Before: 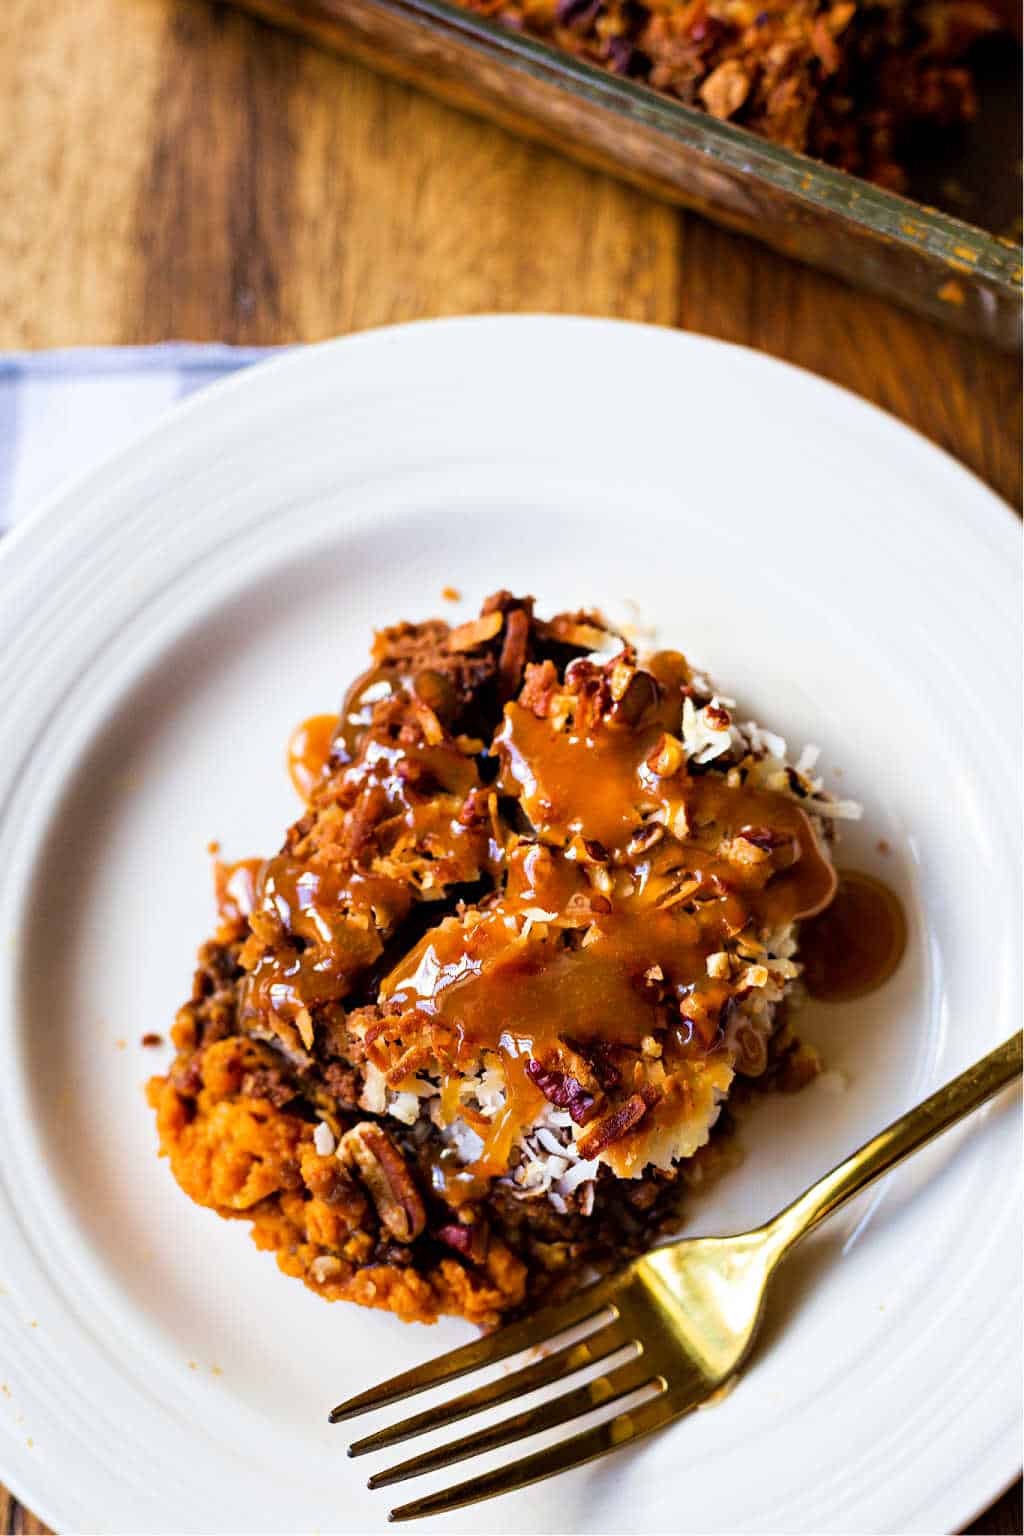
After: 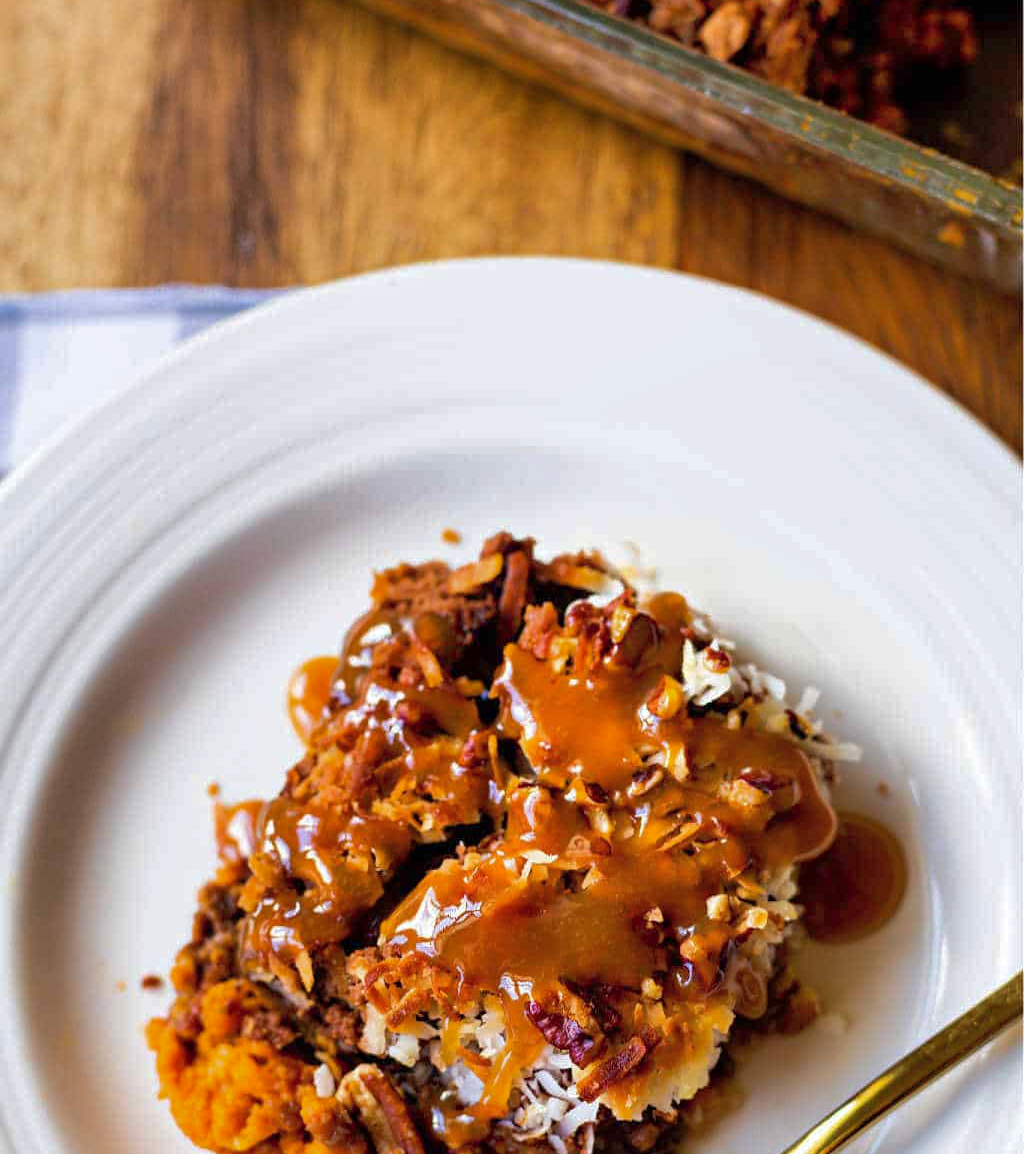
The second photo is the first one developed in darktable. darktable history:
shadows and highlights: on, module defaults
crop: top 3.779%, bottom 21.038%
